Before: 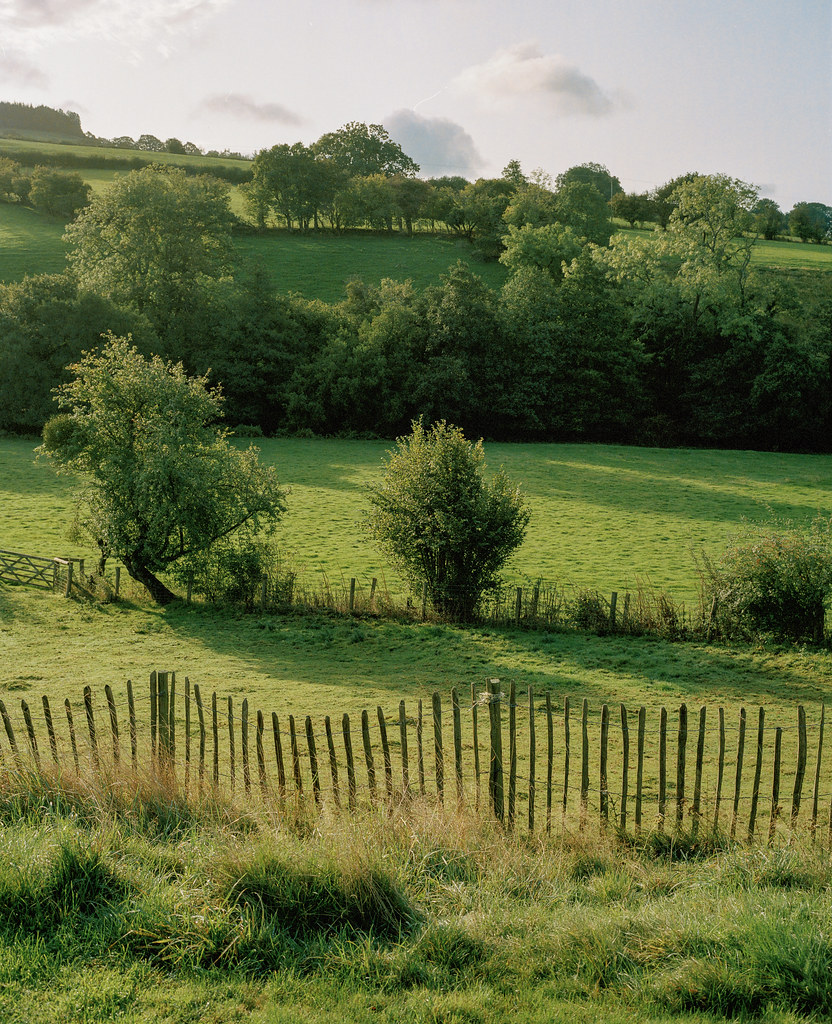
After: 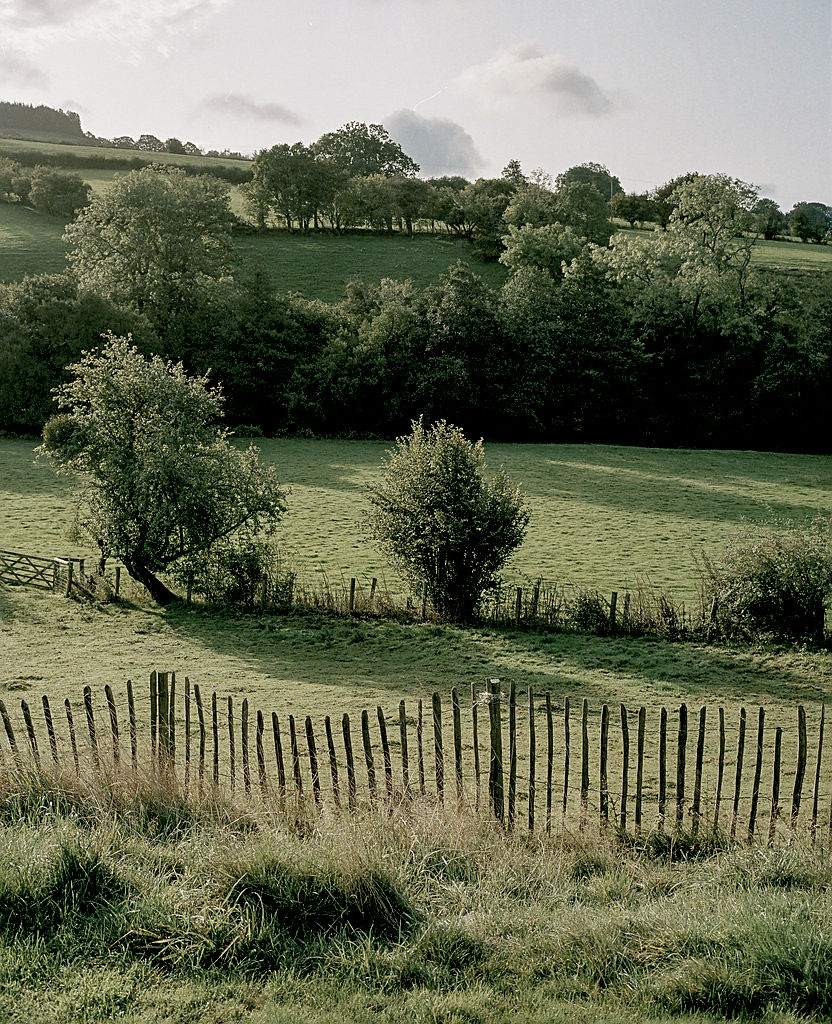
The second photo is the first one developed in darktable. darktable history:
exposure: black level correction 0.017, exposure -0.007 EV, compensate exposure bias true, compensate highlight preservation false
contrast brightness saturation: saturation -0.052
color correction: highlights b* 0.026, saturation 0.55
sharpen: on, module defaults
